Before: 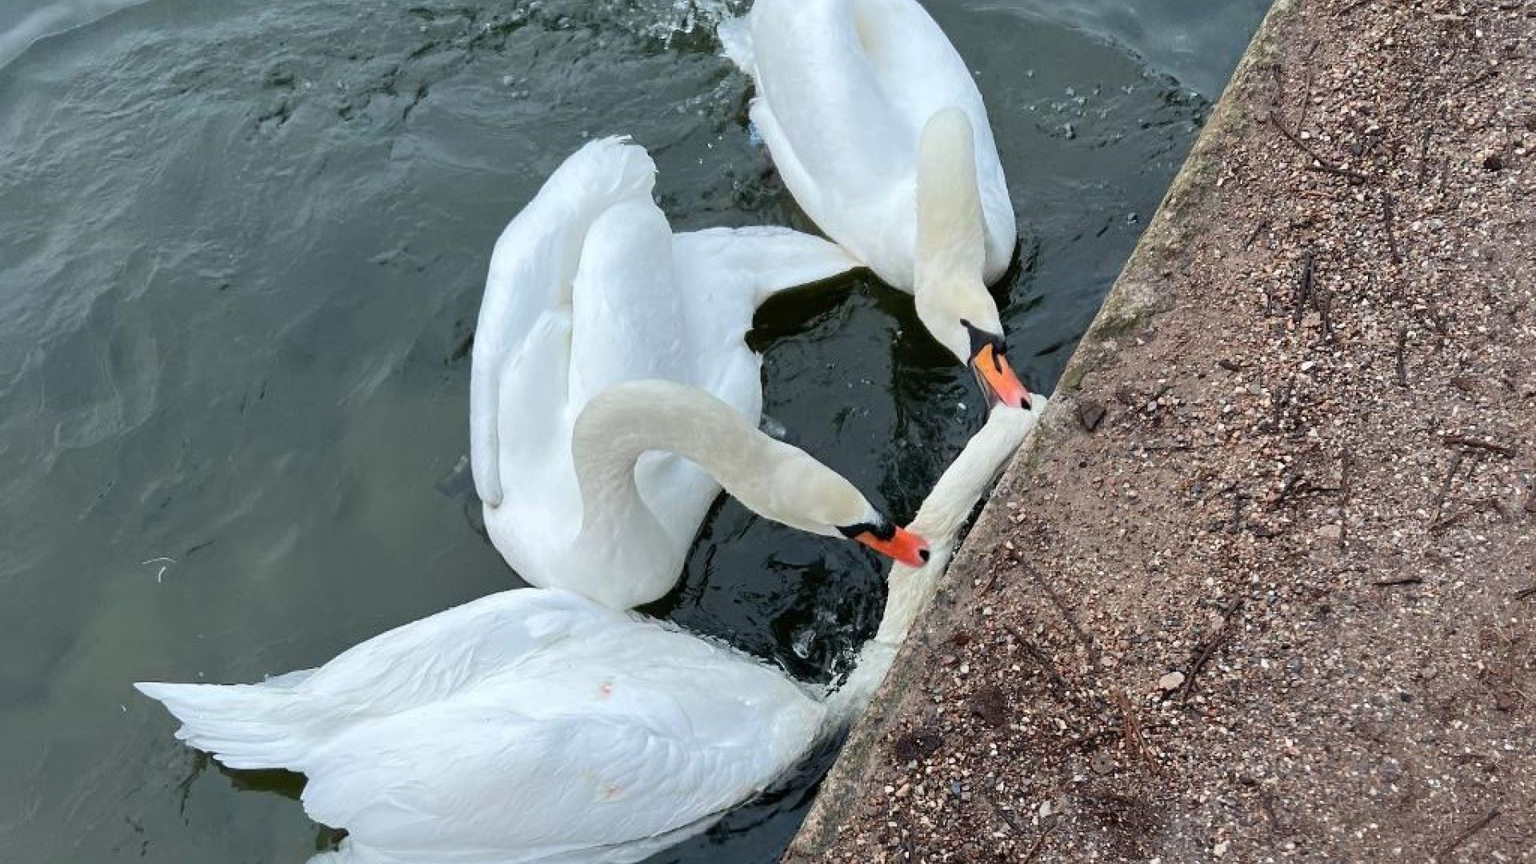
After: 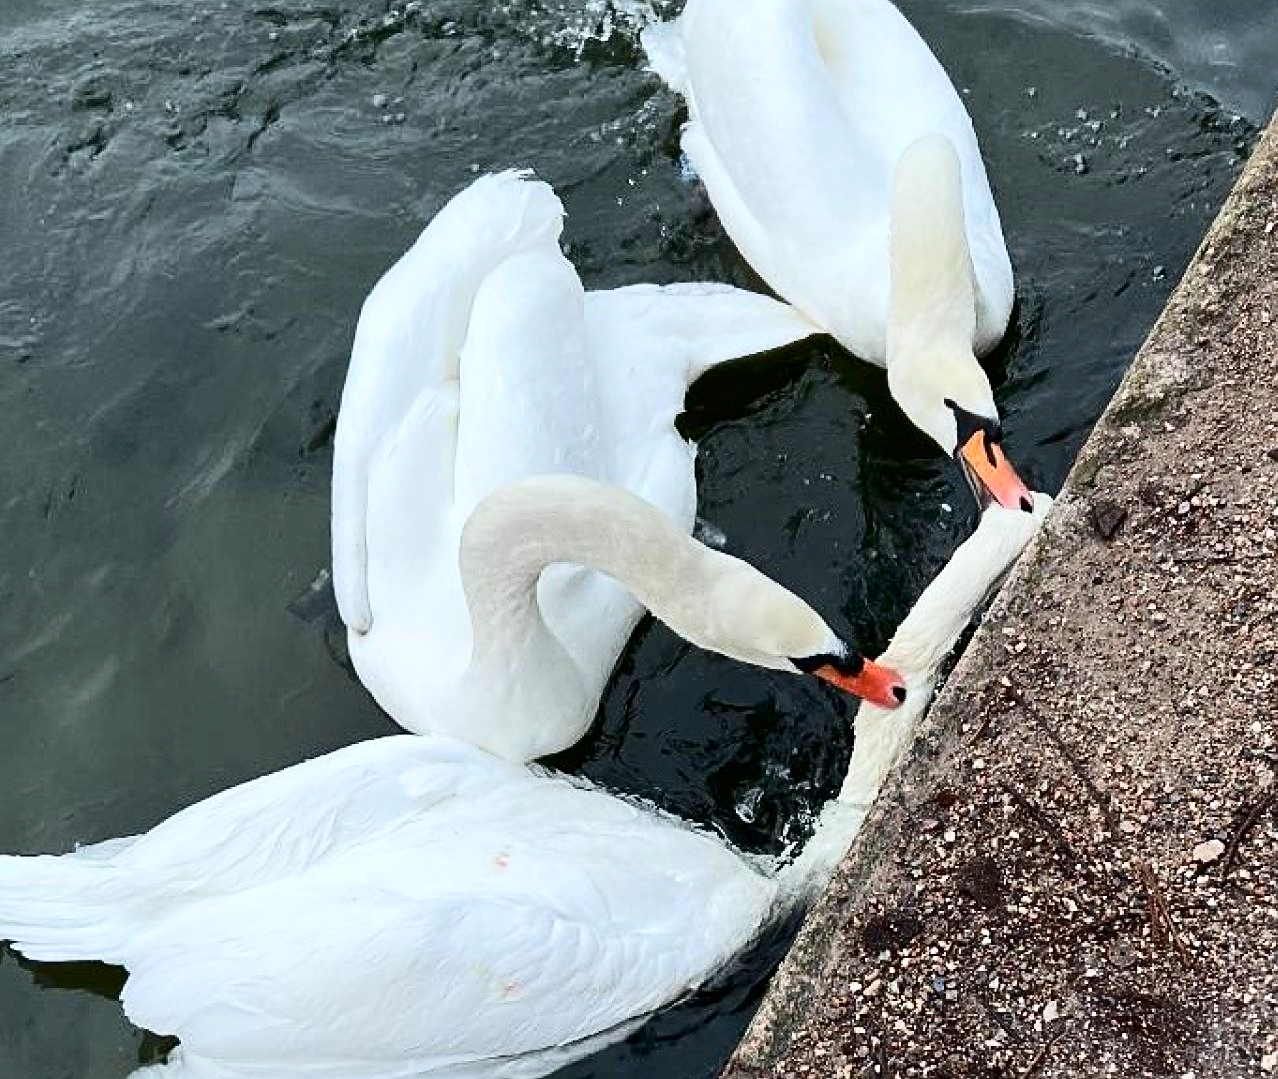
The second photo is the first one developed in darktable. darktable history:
contrast brightness saturation: contrast 0.296
sharpen: on, module defaults
crop and rotate: left 13.358%, right 20.03%
